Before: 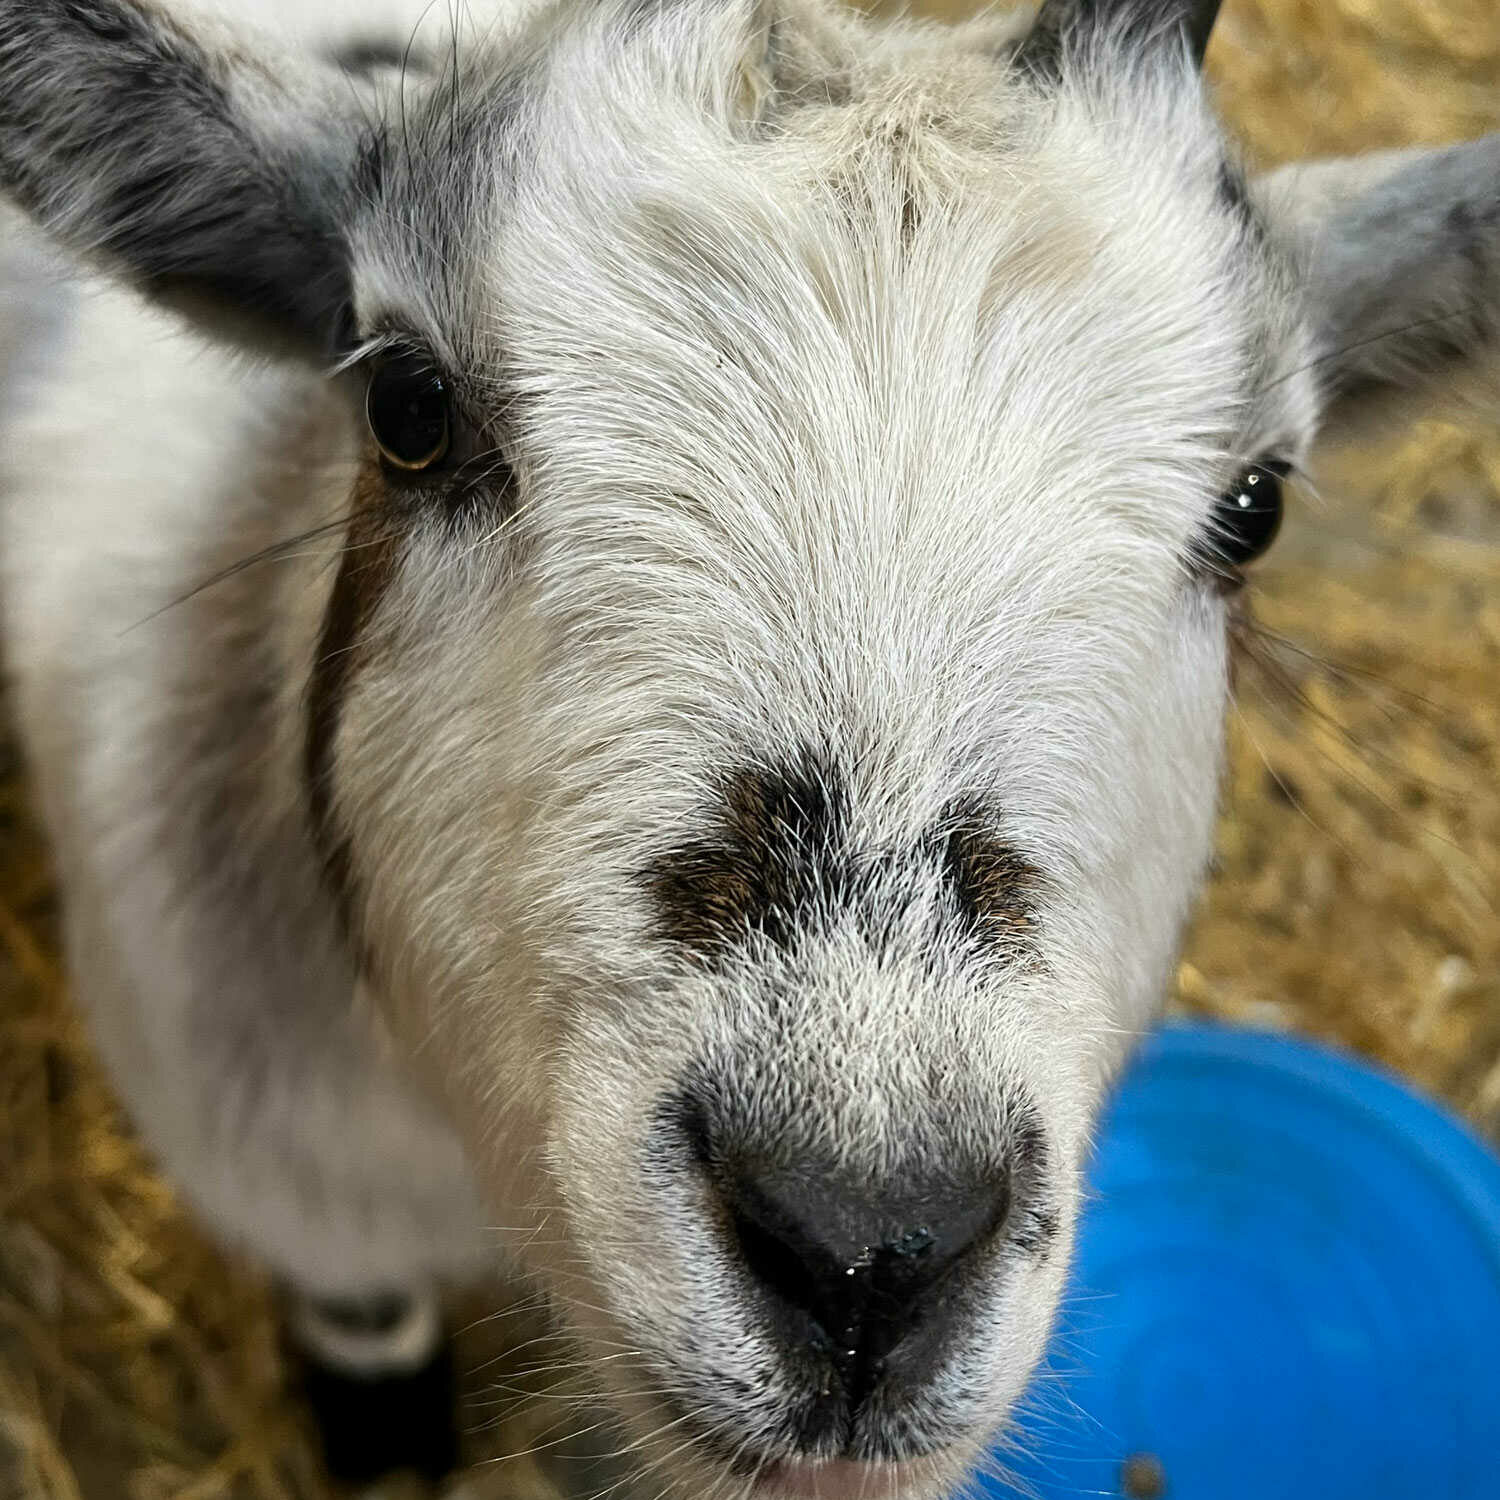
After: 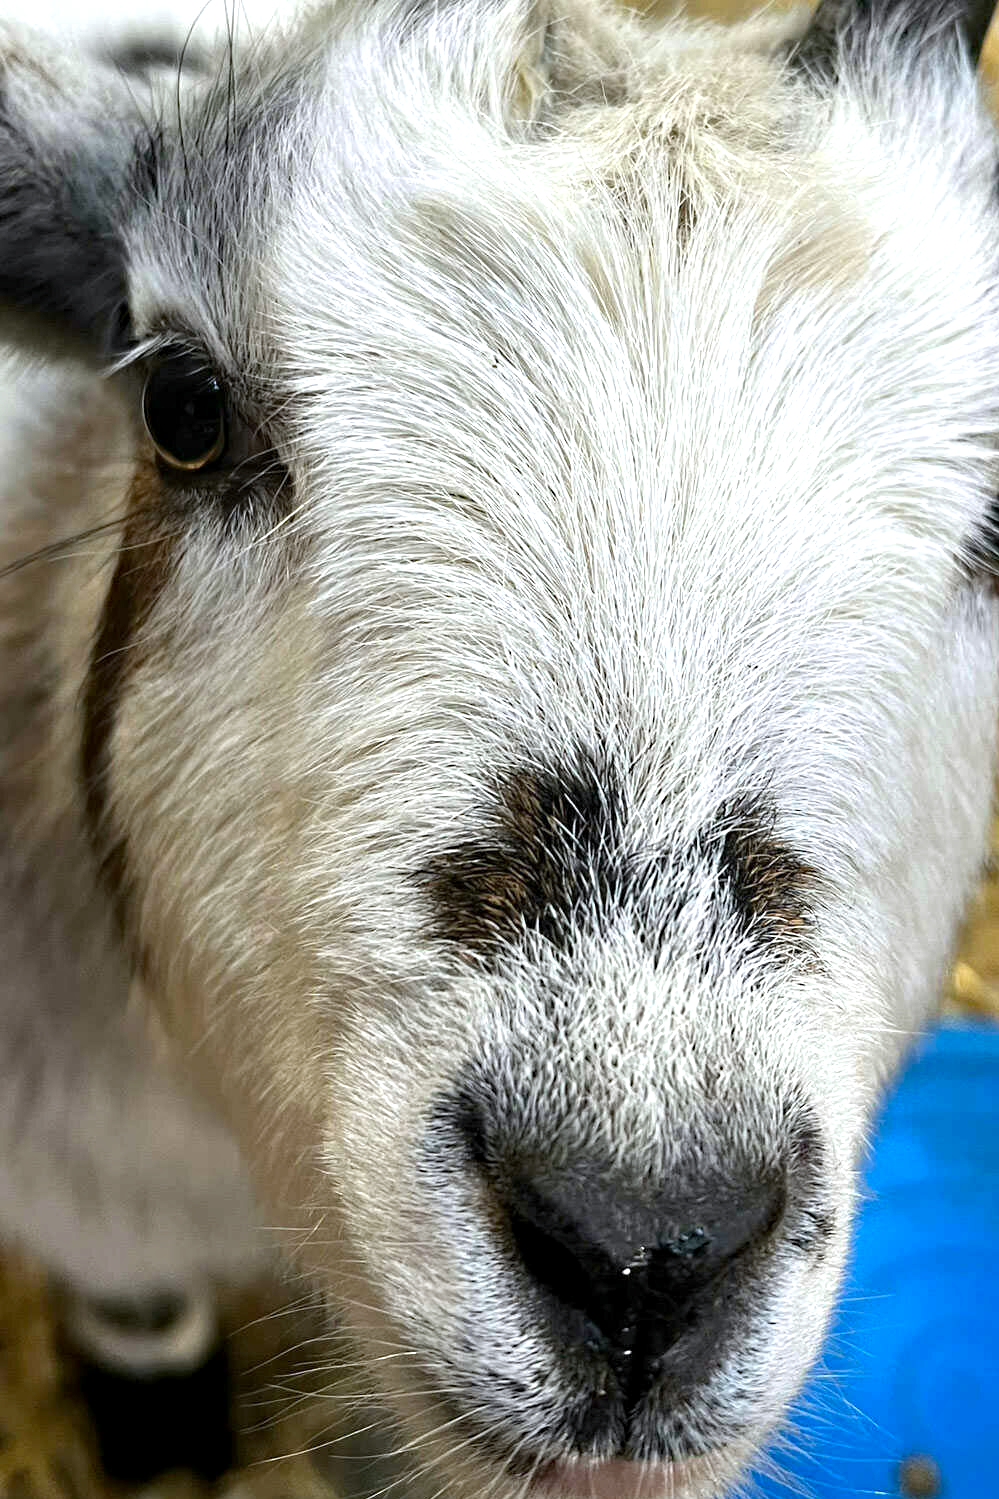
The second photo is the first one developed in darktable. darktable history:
white balance: red 0.976, blue 1.04
crop and rotate: left 15.055%, right 18.278%
haze removal: compatibility mode true, adaptive false
exposure: black level correction 0.001, exposure 0.5 EV, compensate exposure bias true, compensate highlight preservation false
